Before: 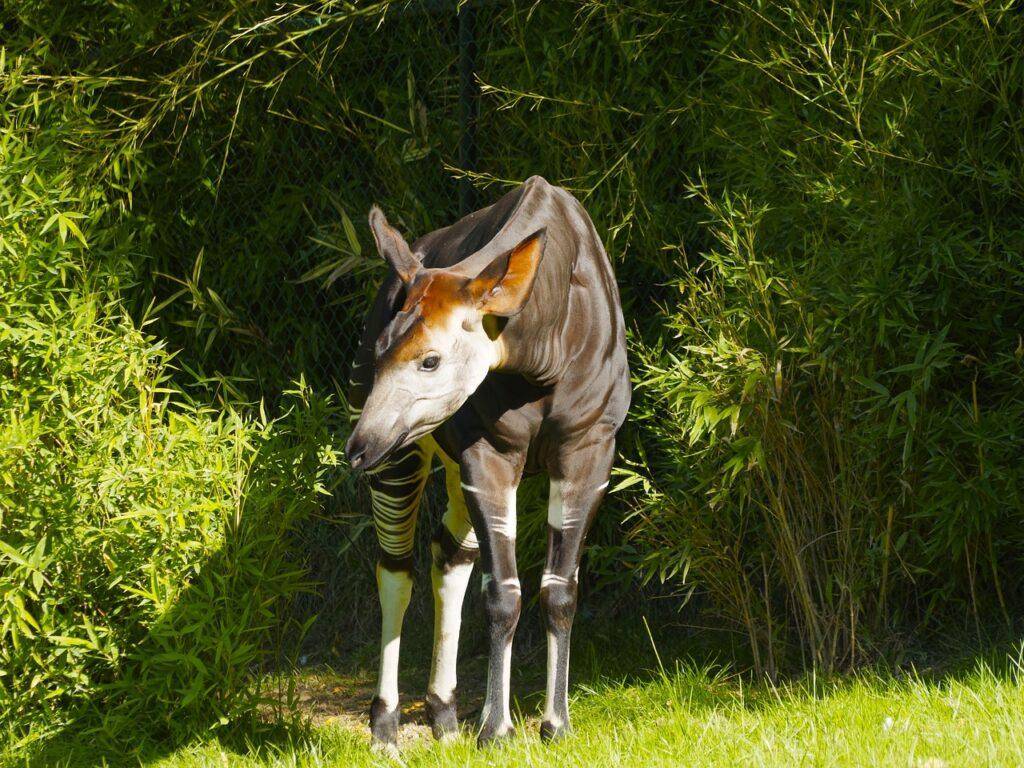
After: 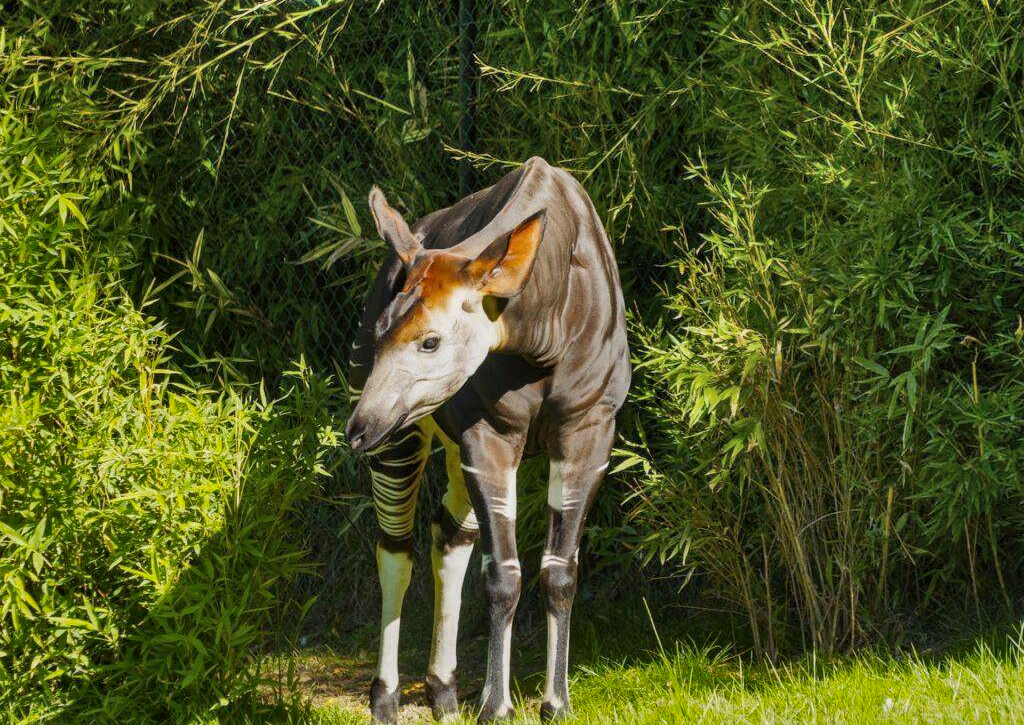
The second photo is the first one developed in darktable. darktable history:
crop and rotate: top 2.479%, bottom 3.018%
local contrast: on, module defaults
exposure: black level correction 0, compensate exposure bias true, compensate highlight preservation false
shadows and highlights: shadows 80.73, white point adjustment -9.07, highlights -61.46, soften with gaussian
